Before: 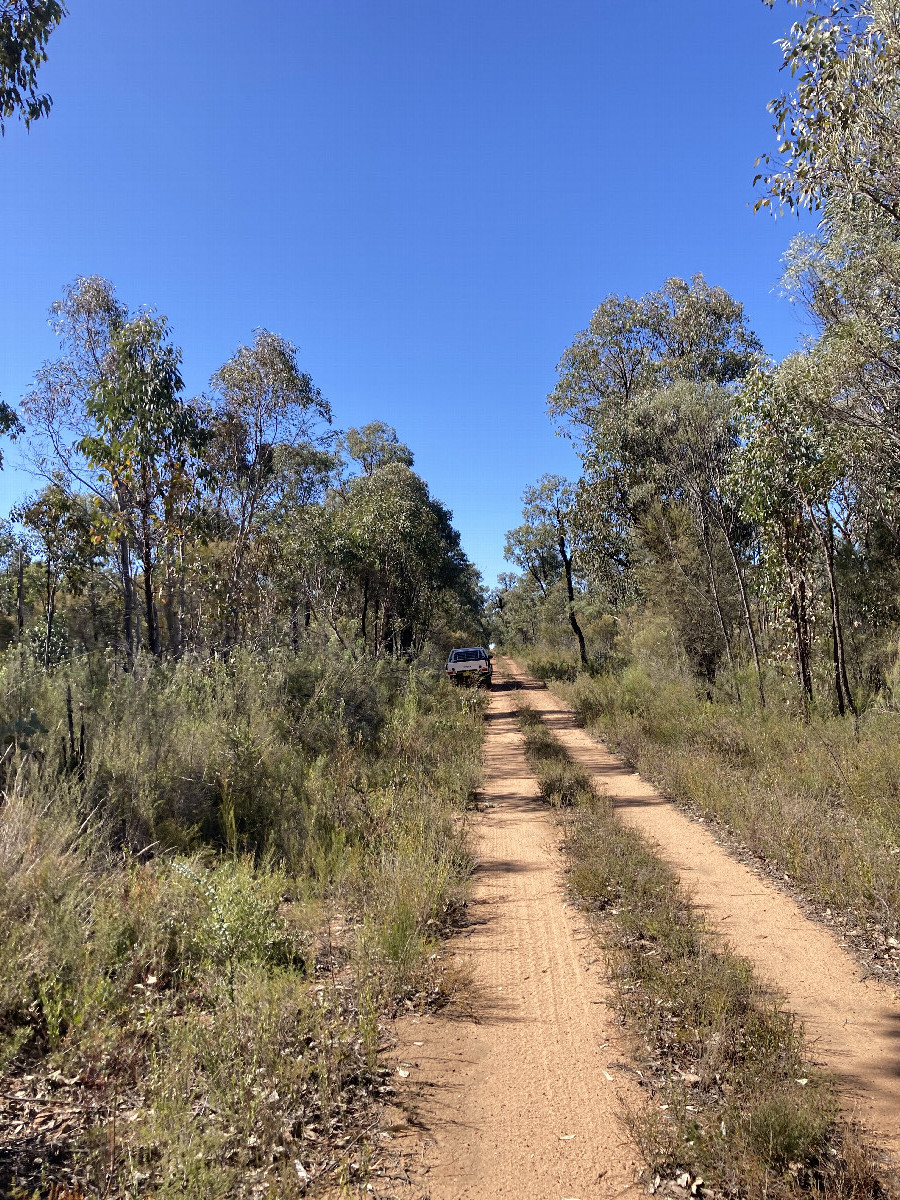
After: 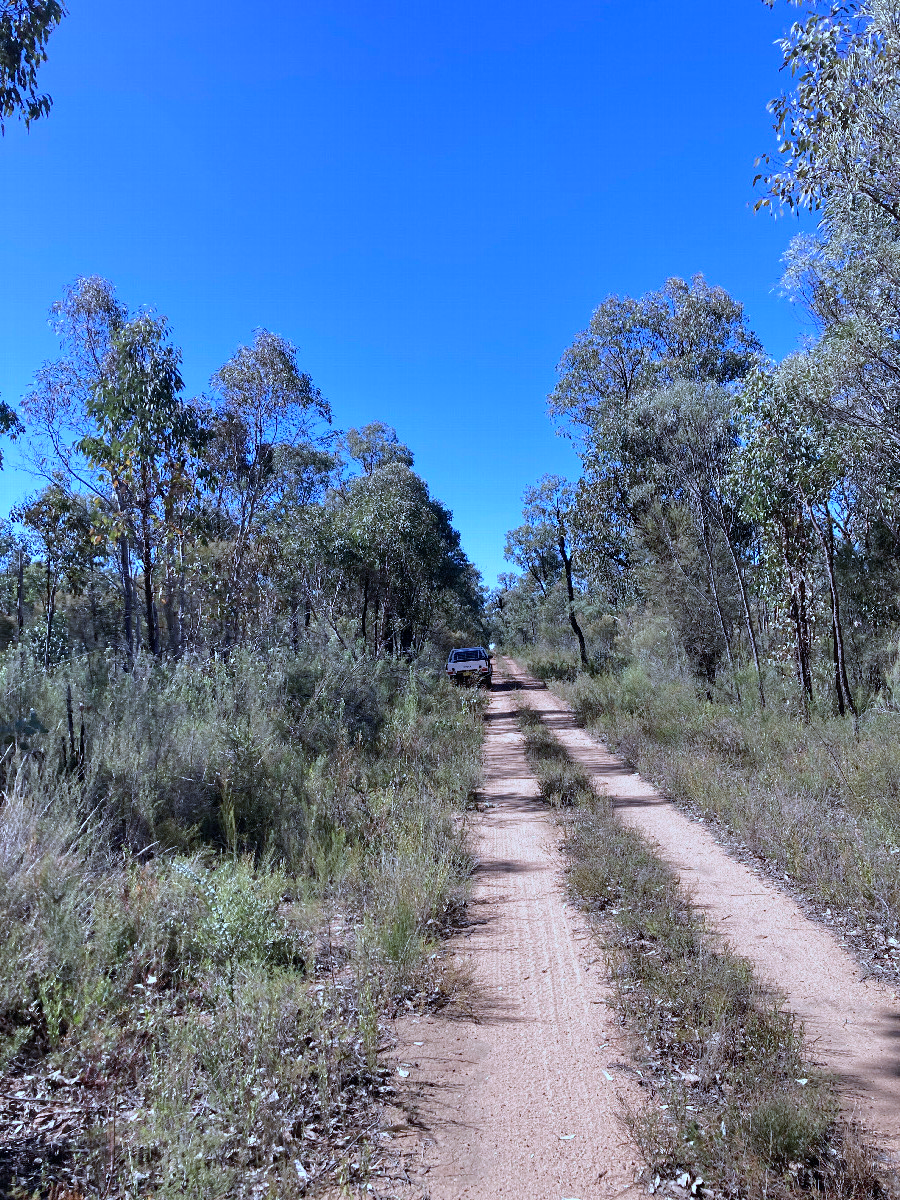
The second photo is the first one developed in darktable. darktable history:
color calibration: illuminant as shot in camera, adaptation linear Bradford (ICC v4), x 0.407, y 0.406, temperature 3536.4 K
